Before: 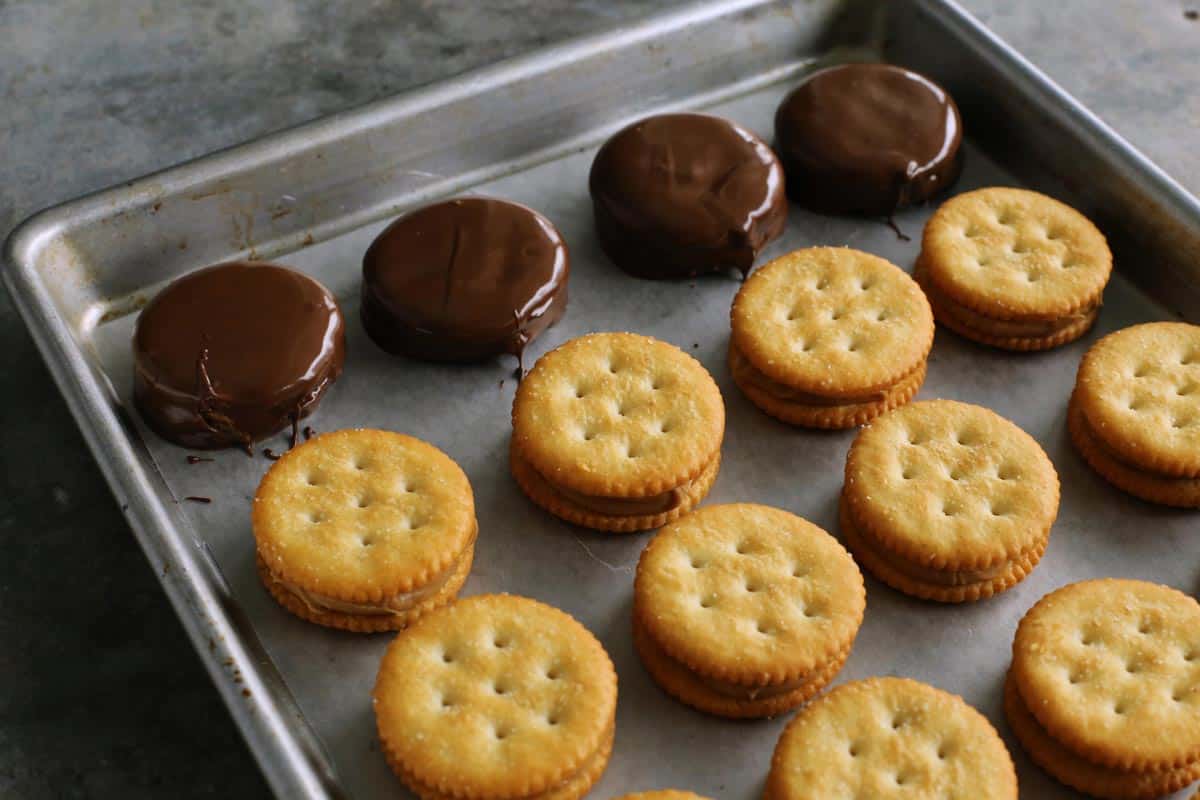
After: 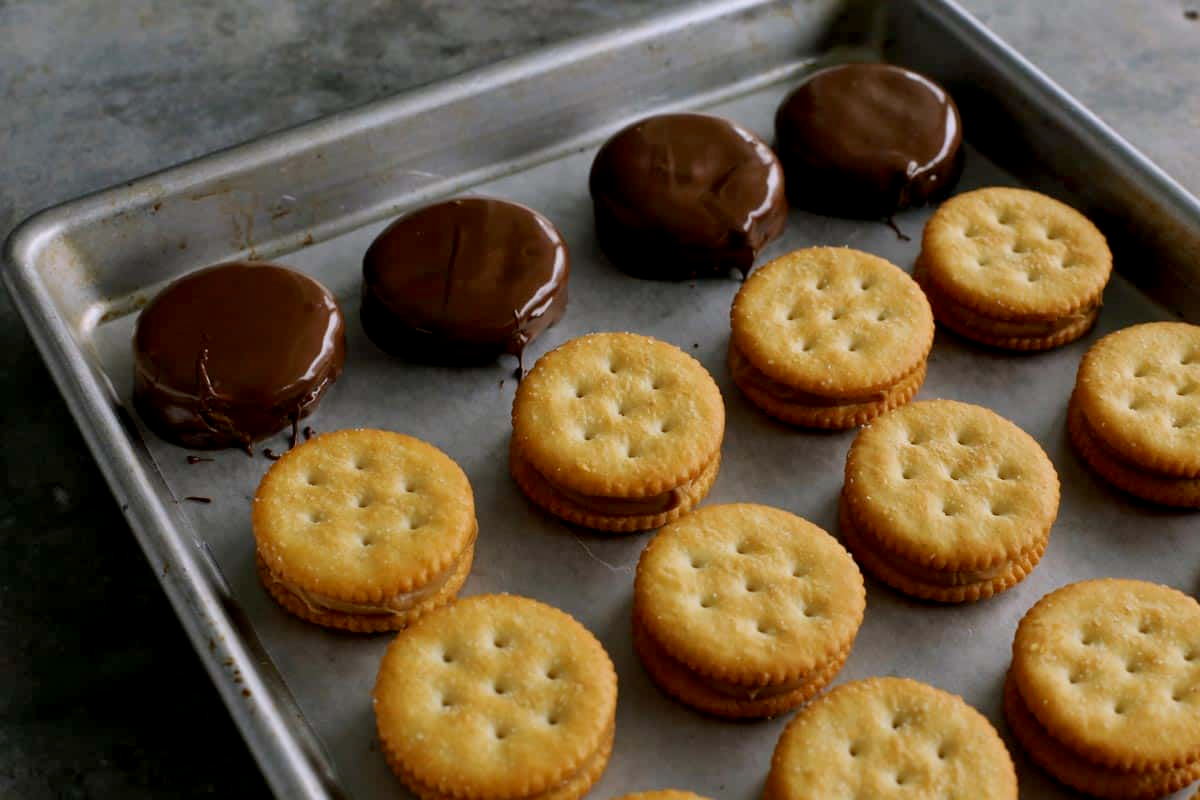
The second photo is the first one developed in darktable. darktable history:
exposure: black level correction 0.006, exposure -0.22 EV, compensate highlight preservation false
